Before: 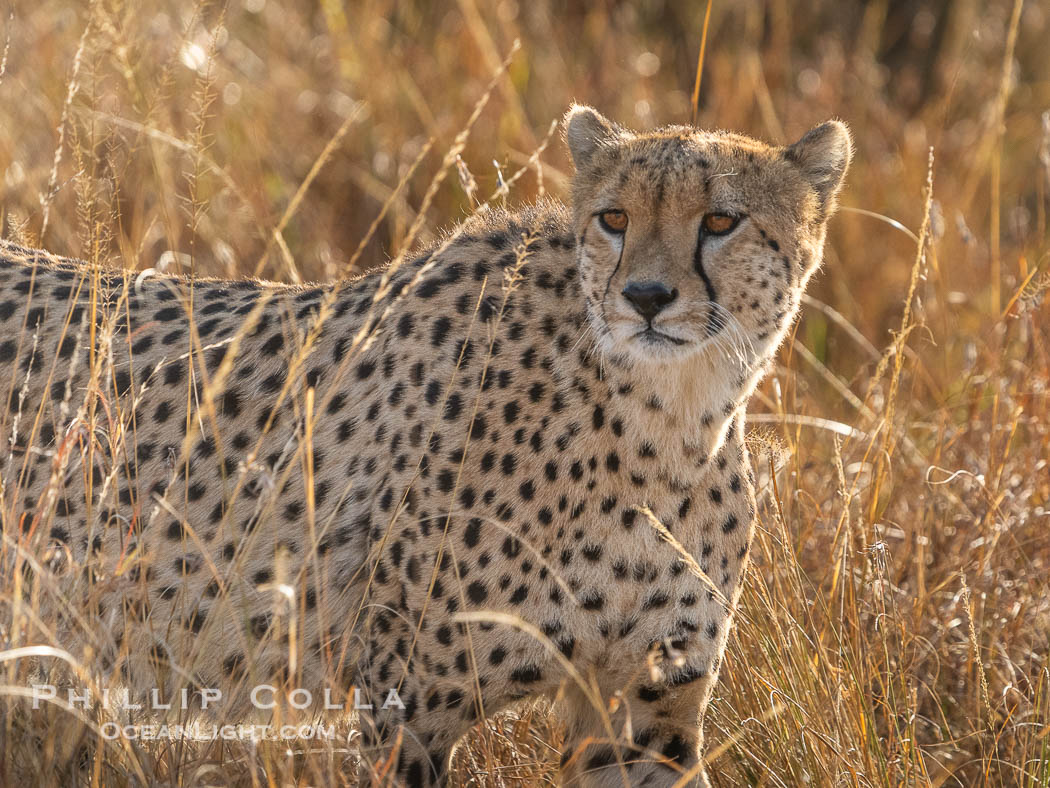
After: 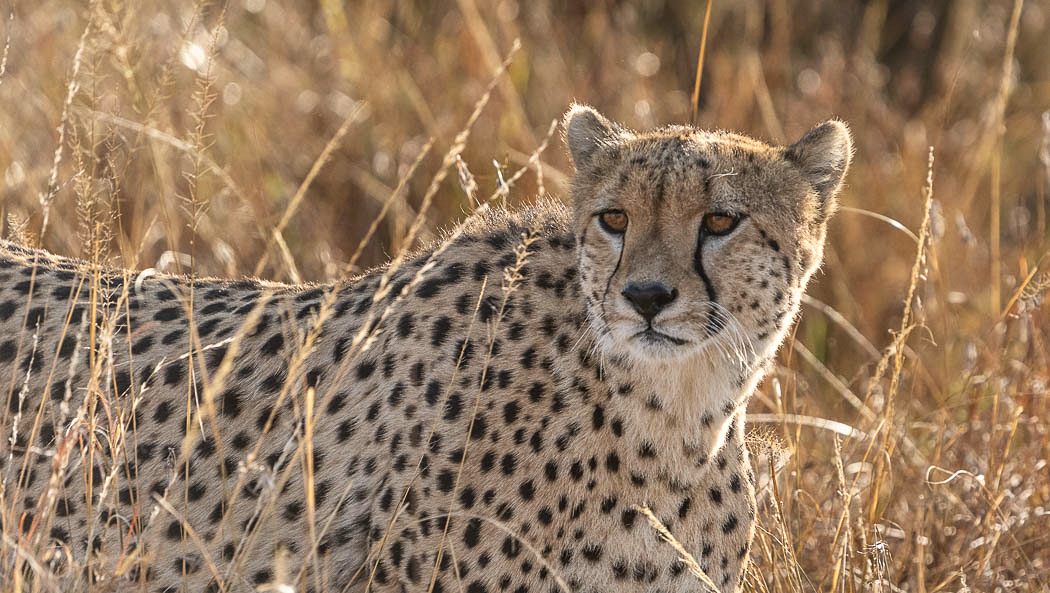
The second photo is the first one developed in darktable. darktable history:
crop: bottom 24.676%
shadows and highlights: shadows 36.92, highlights -27.66, highlights color adjustment 0.003%, soften with gaussian
contrast brightness saturation: contrast 0.107, saturation -0.151
sharpen: amount 0.205
